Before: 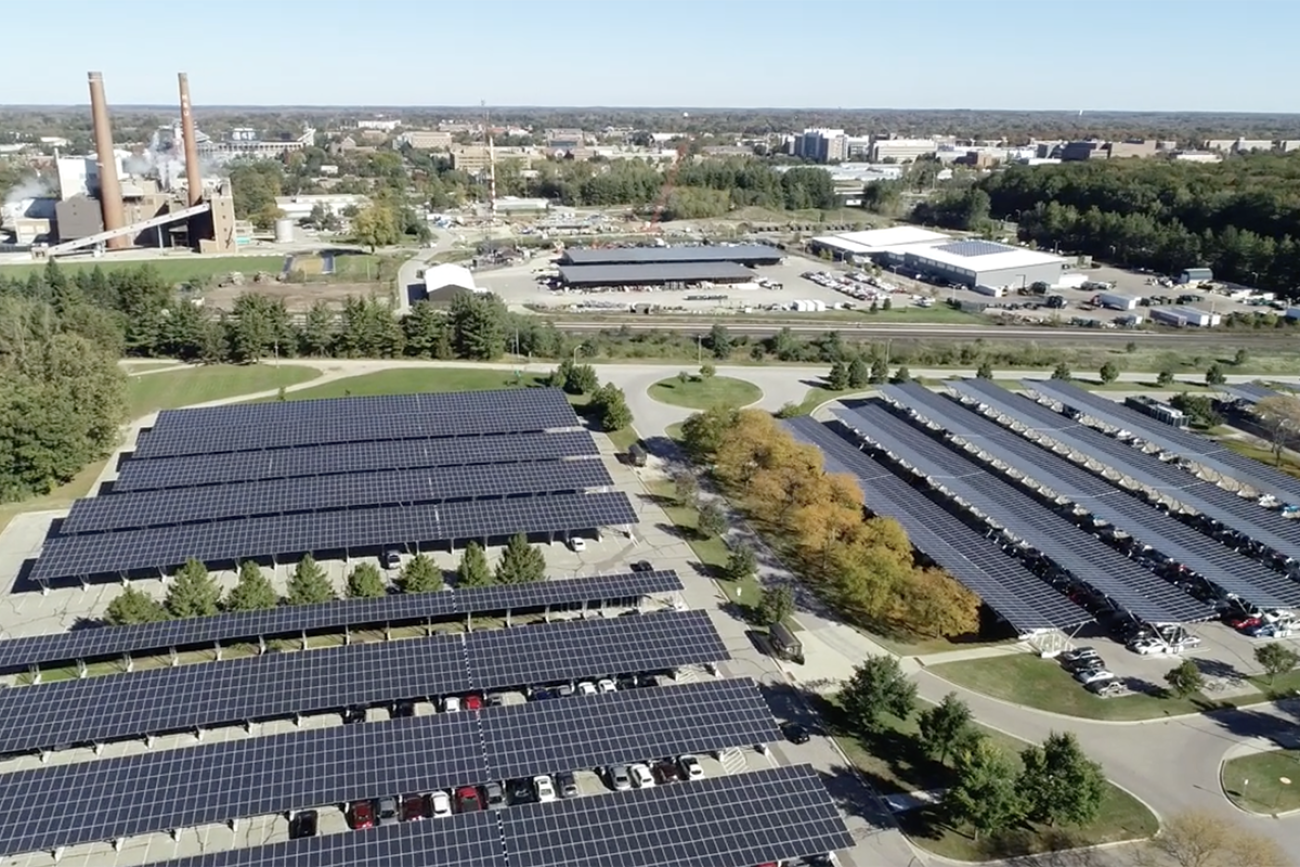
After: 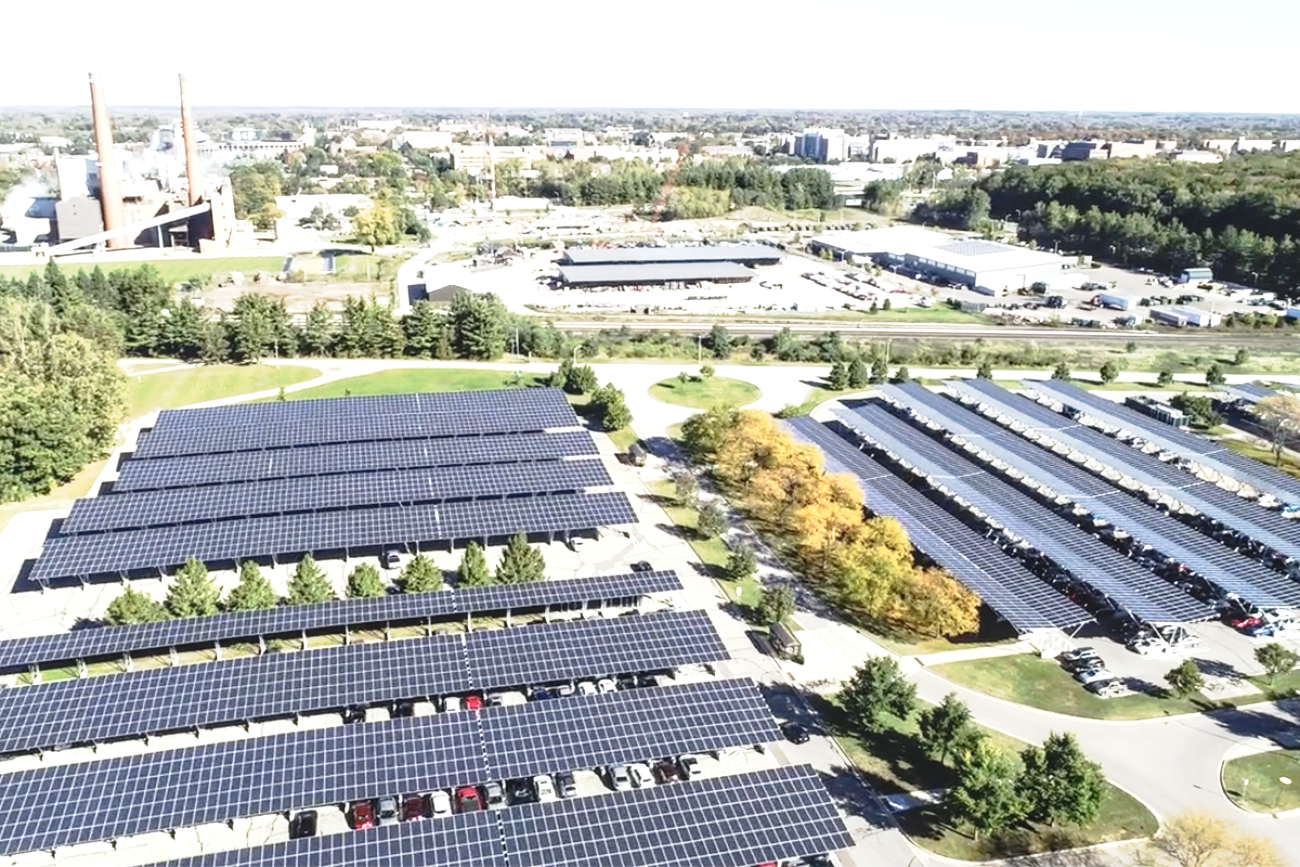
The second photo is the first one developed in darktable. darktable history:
exposure: black level correction -0.006, exposure 1 EV, compensate exposure bias true, compensate highlight preservation false
tone curve: curves: ch0 [(0, 0) (0.105, 0.068) (0.195, 0.162) (0.283, 0.283) (0.384, 0.404) (0.485, 0.531) (0.638, 0.681) (0.795, 0.879) (1, 0.977)]; ch1 [(0, 0) (0.161, 0.092) (0.35, 0.33) (0.379, 0.401) (0.456, 0.469) (0.504, 0.501) (0.512, 0.523) (0.58, 0.597) (0.635, 0.646) (1, 1)]; ch2 [(0, 0) (0.371, 0.362) (0.437, 0.437) (0.5, 0.5) (0.53, 0.523) (0.56, 0.58) (0.622, 0.606) (1, 1)], preserve colors none
local contrast: on, module defaults
